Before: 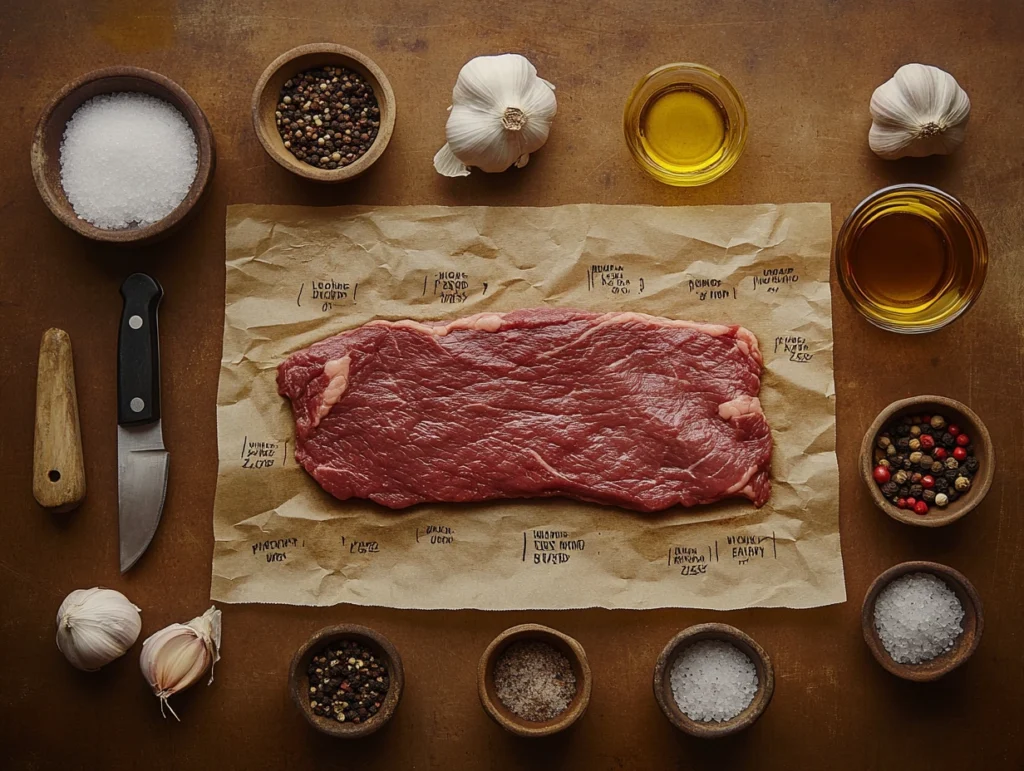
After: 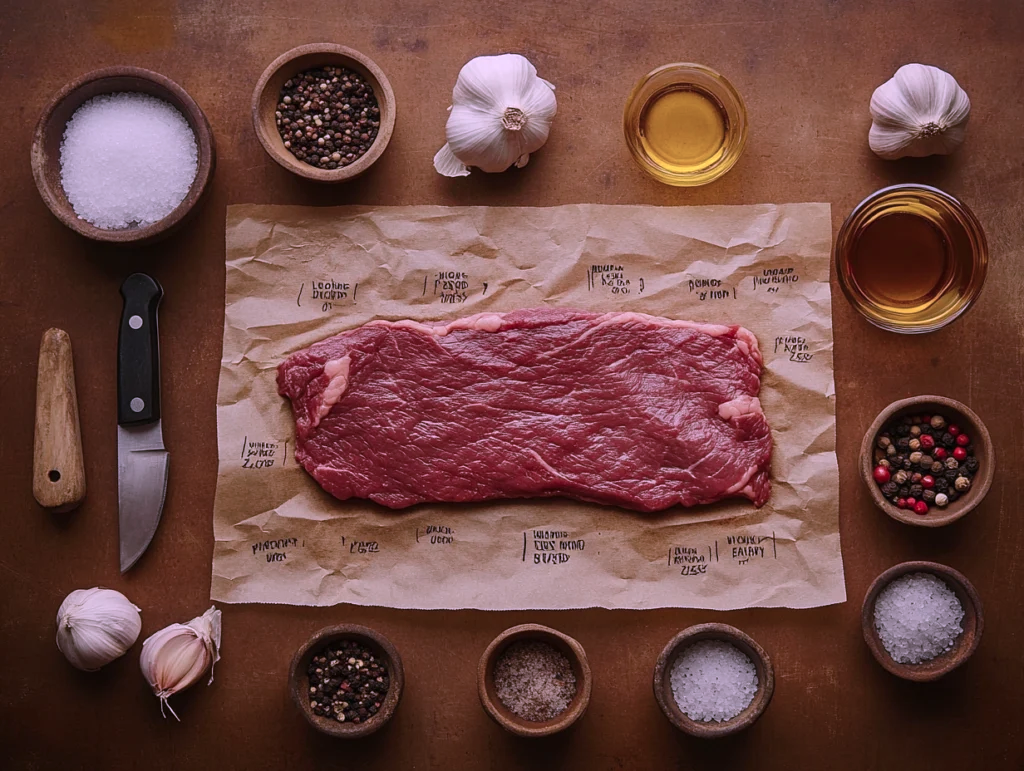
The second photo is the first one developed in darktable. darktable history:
color correction: highlights a* 15.23, highlights b* -25.32
